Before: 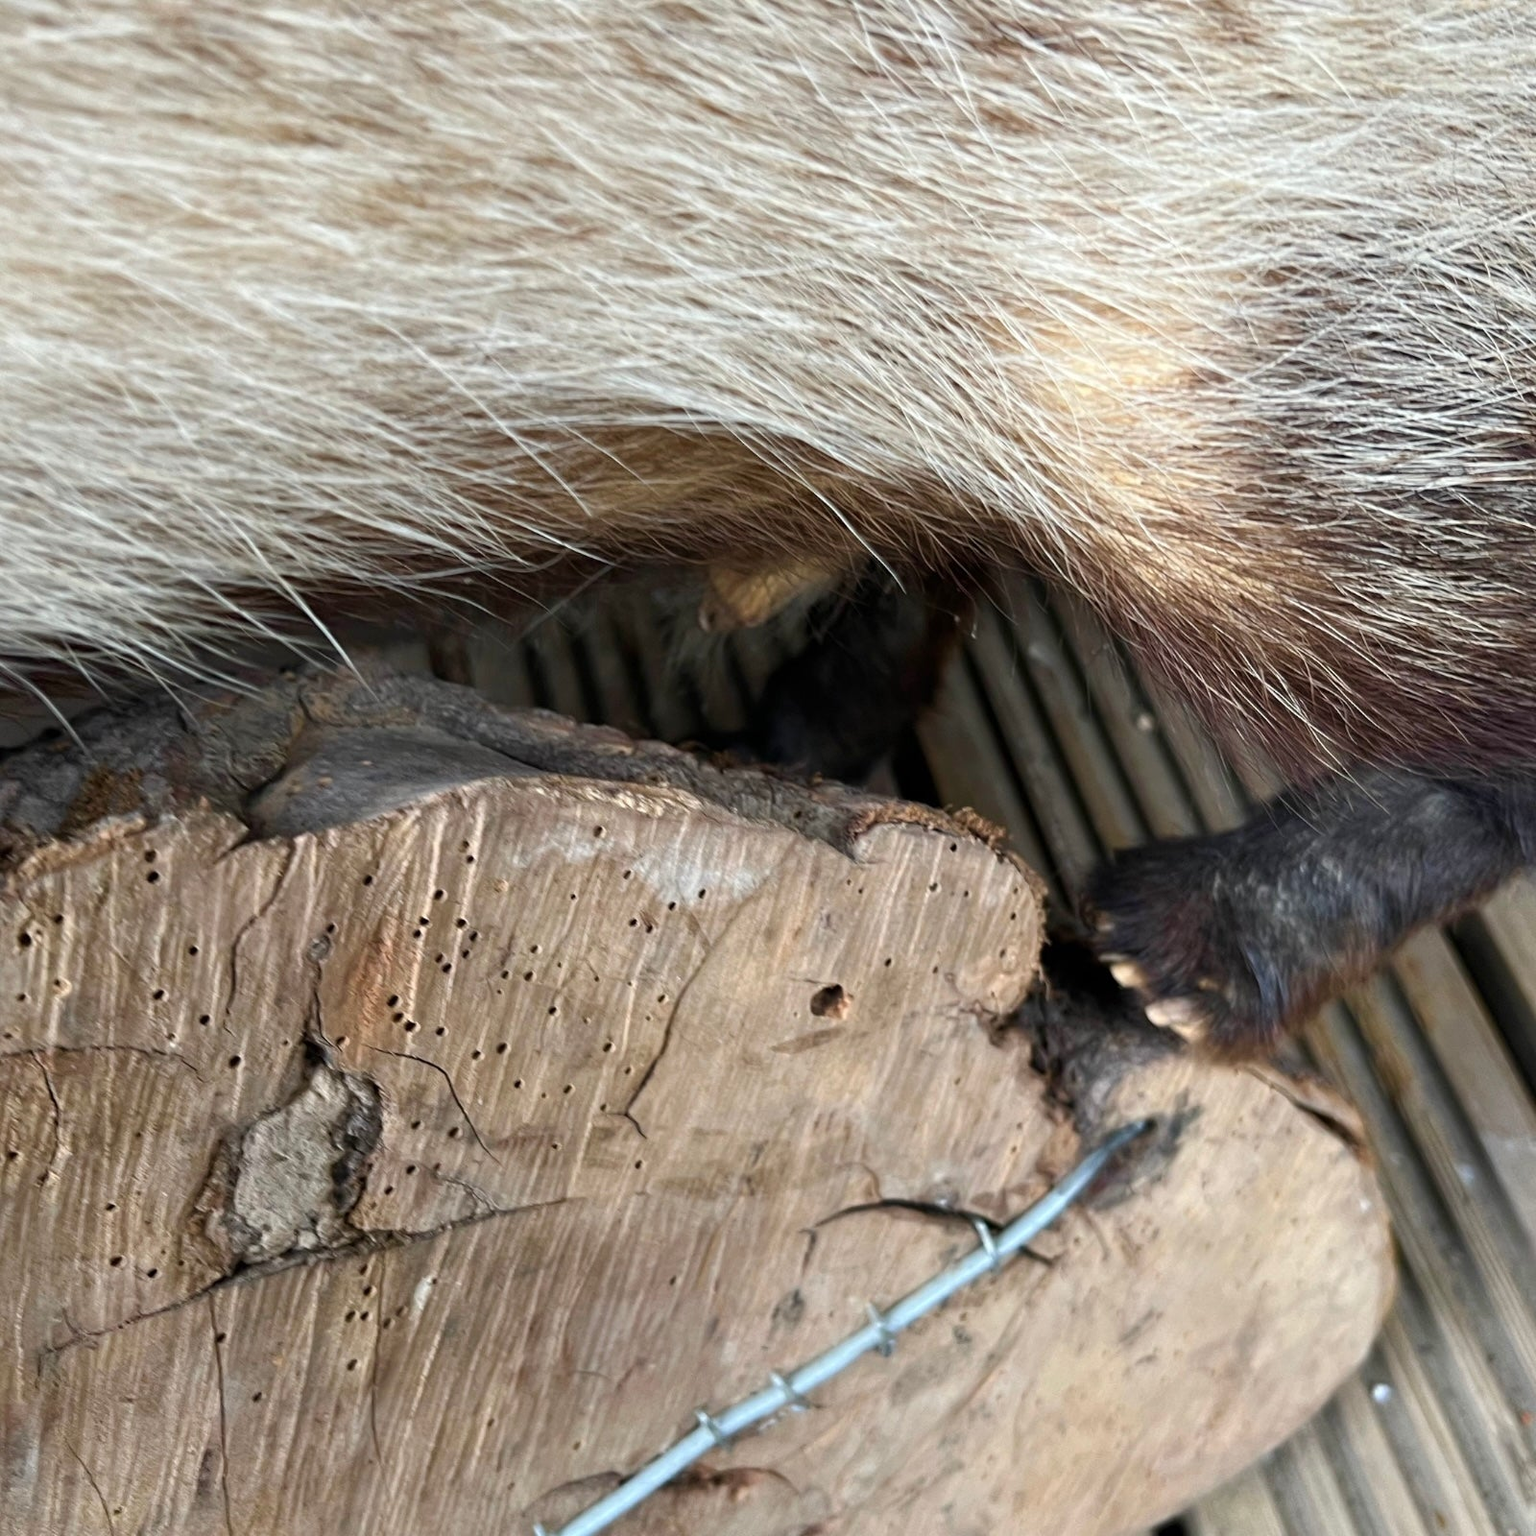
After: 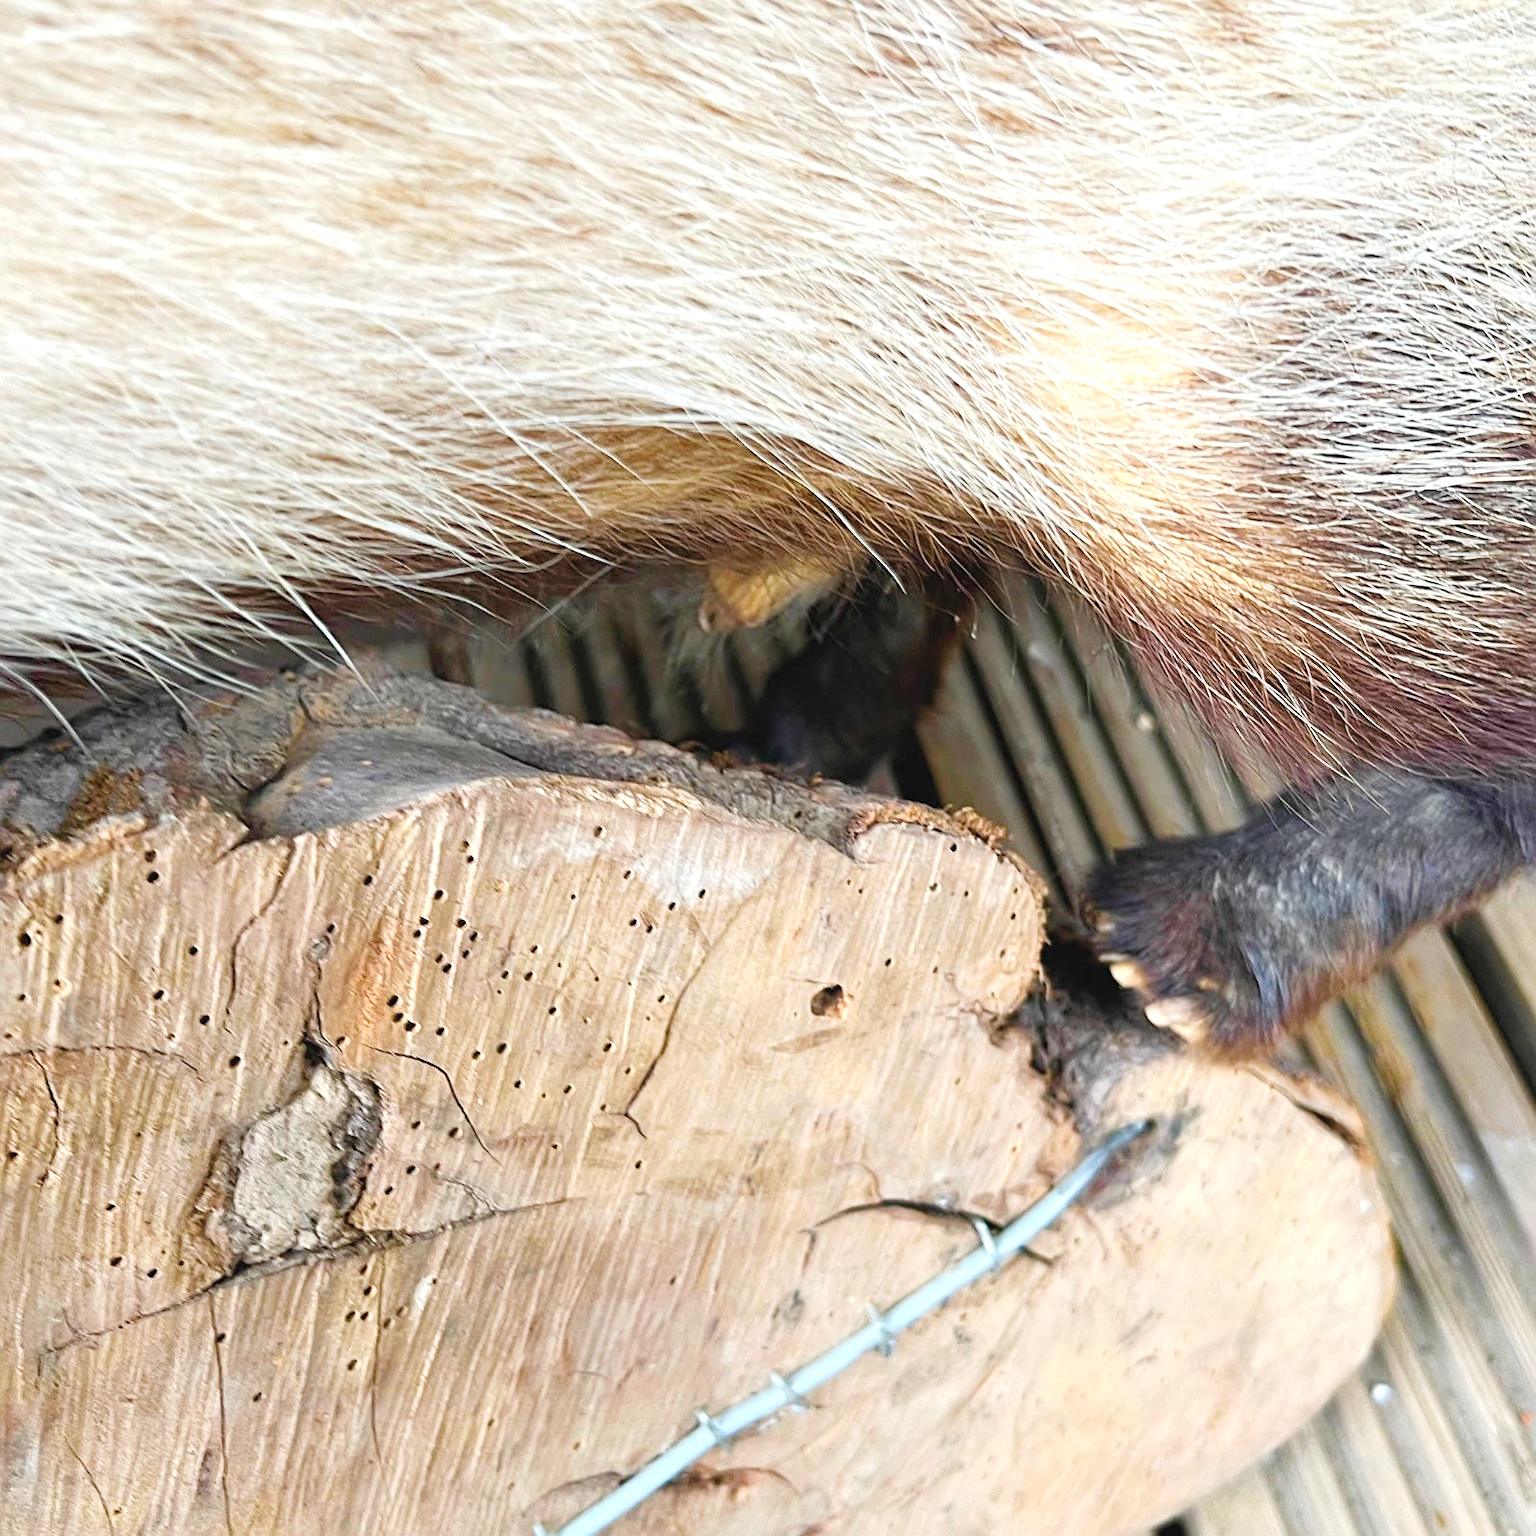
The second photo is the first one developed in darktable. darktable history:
exposure: exposure 0.753 EV, compensate highlight preservation false
sharpen: on, module defaults
tone curve: curves: ch0 [(0, 0.047) (0.199, 0.263) (0.47, 0.555) (0.805, 0.839) (1, 0.962)], preserve colors none
color balance rgb: perceptual saturation grading › global saturation 18.006%
contrast brightness saturation: contrast 0.07, brightness 0.073, saturation 0.18
